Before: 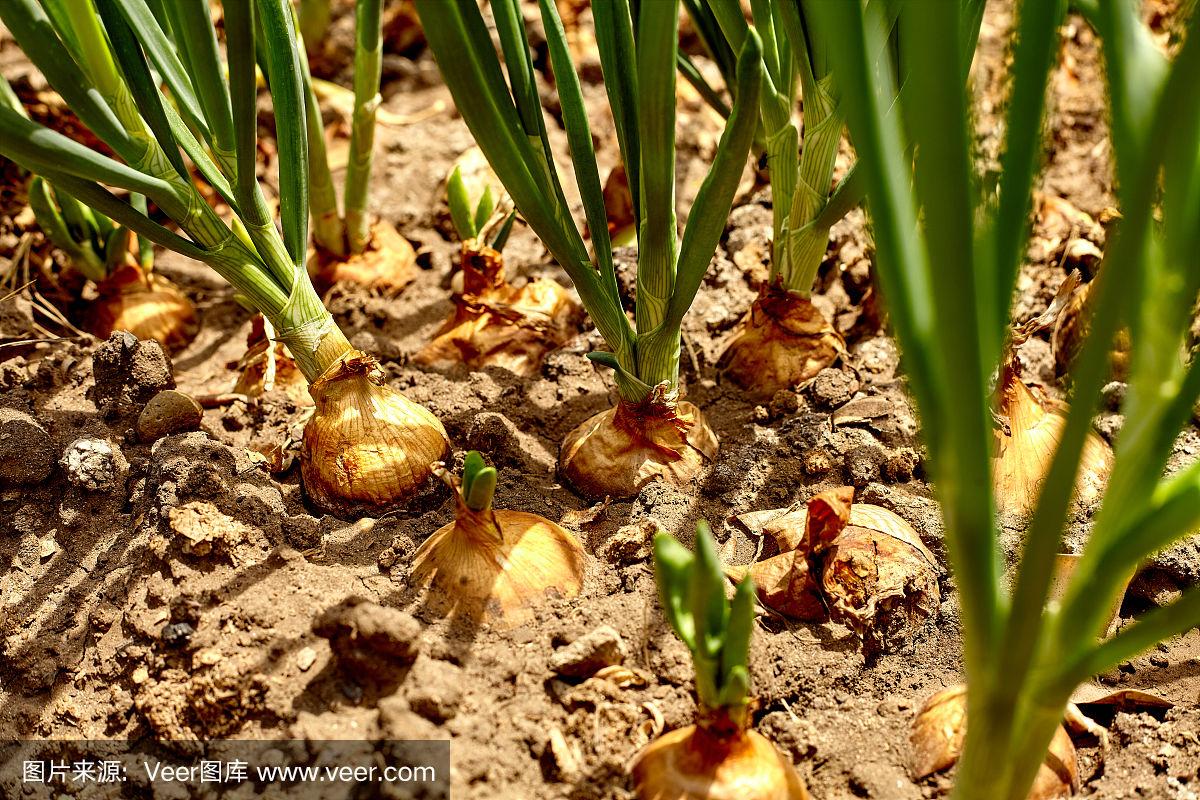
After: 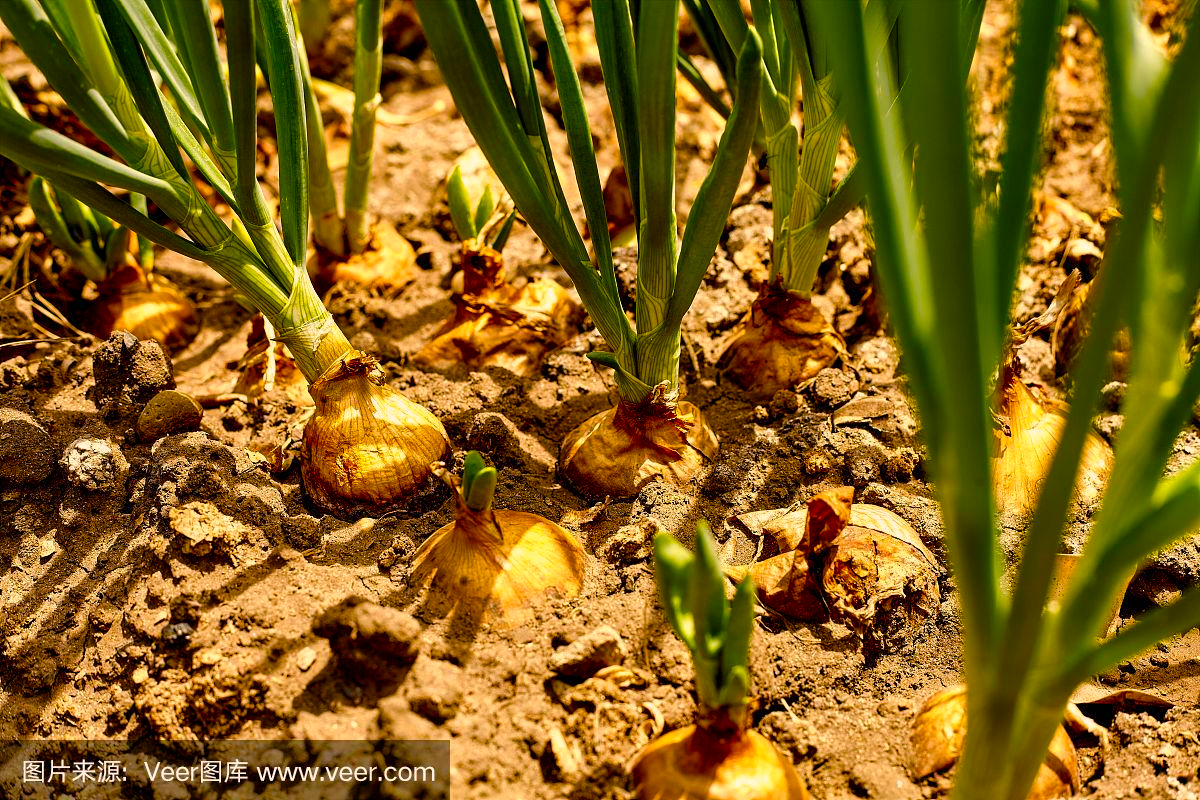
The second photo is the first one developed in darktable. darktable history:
color balance rgb: power › hue 329°, highlights gain › chroma 3.72%, highlights gain › hue 58.9°, linear chroma grading › global chroma -0.822%, perceptual saturation grading › global saturation 43.878%, perceptual saturation grading › highlights -24.771%, perceptual saturation grading › shadows 49.628%
